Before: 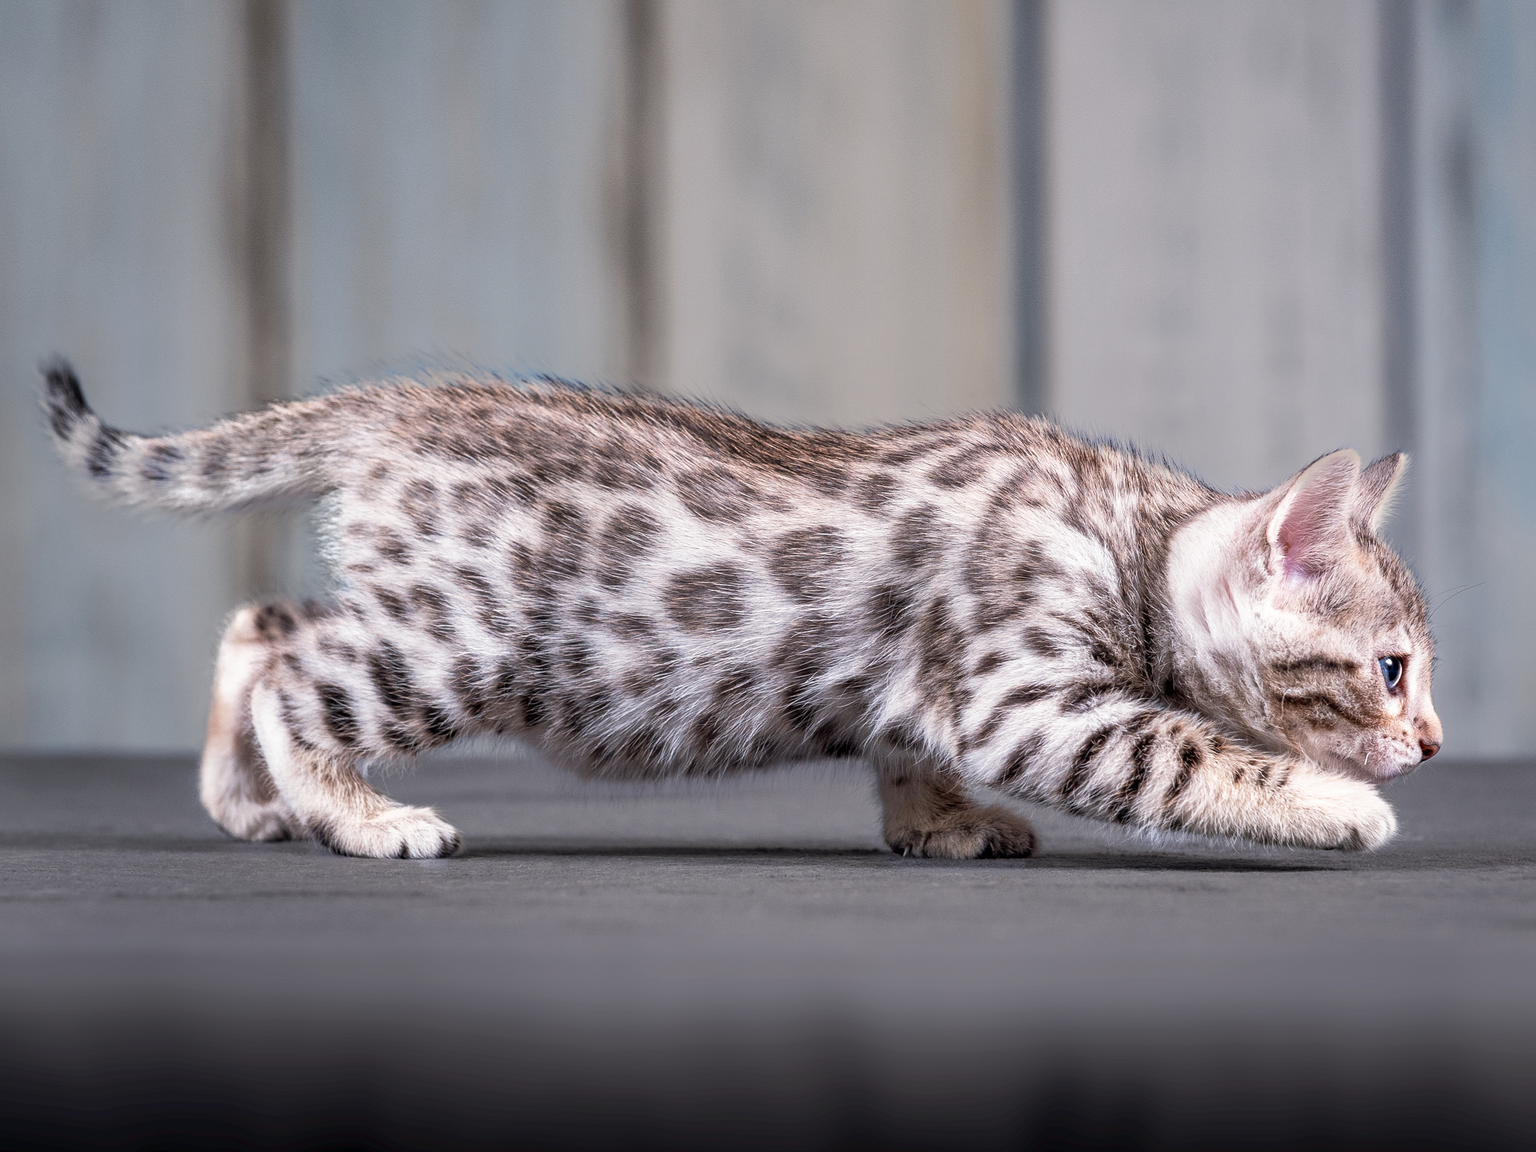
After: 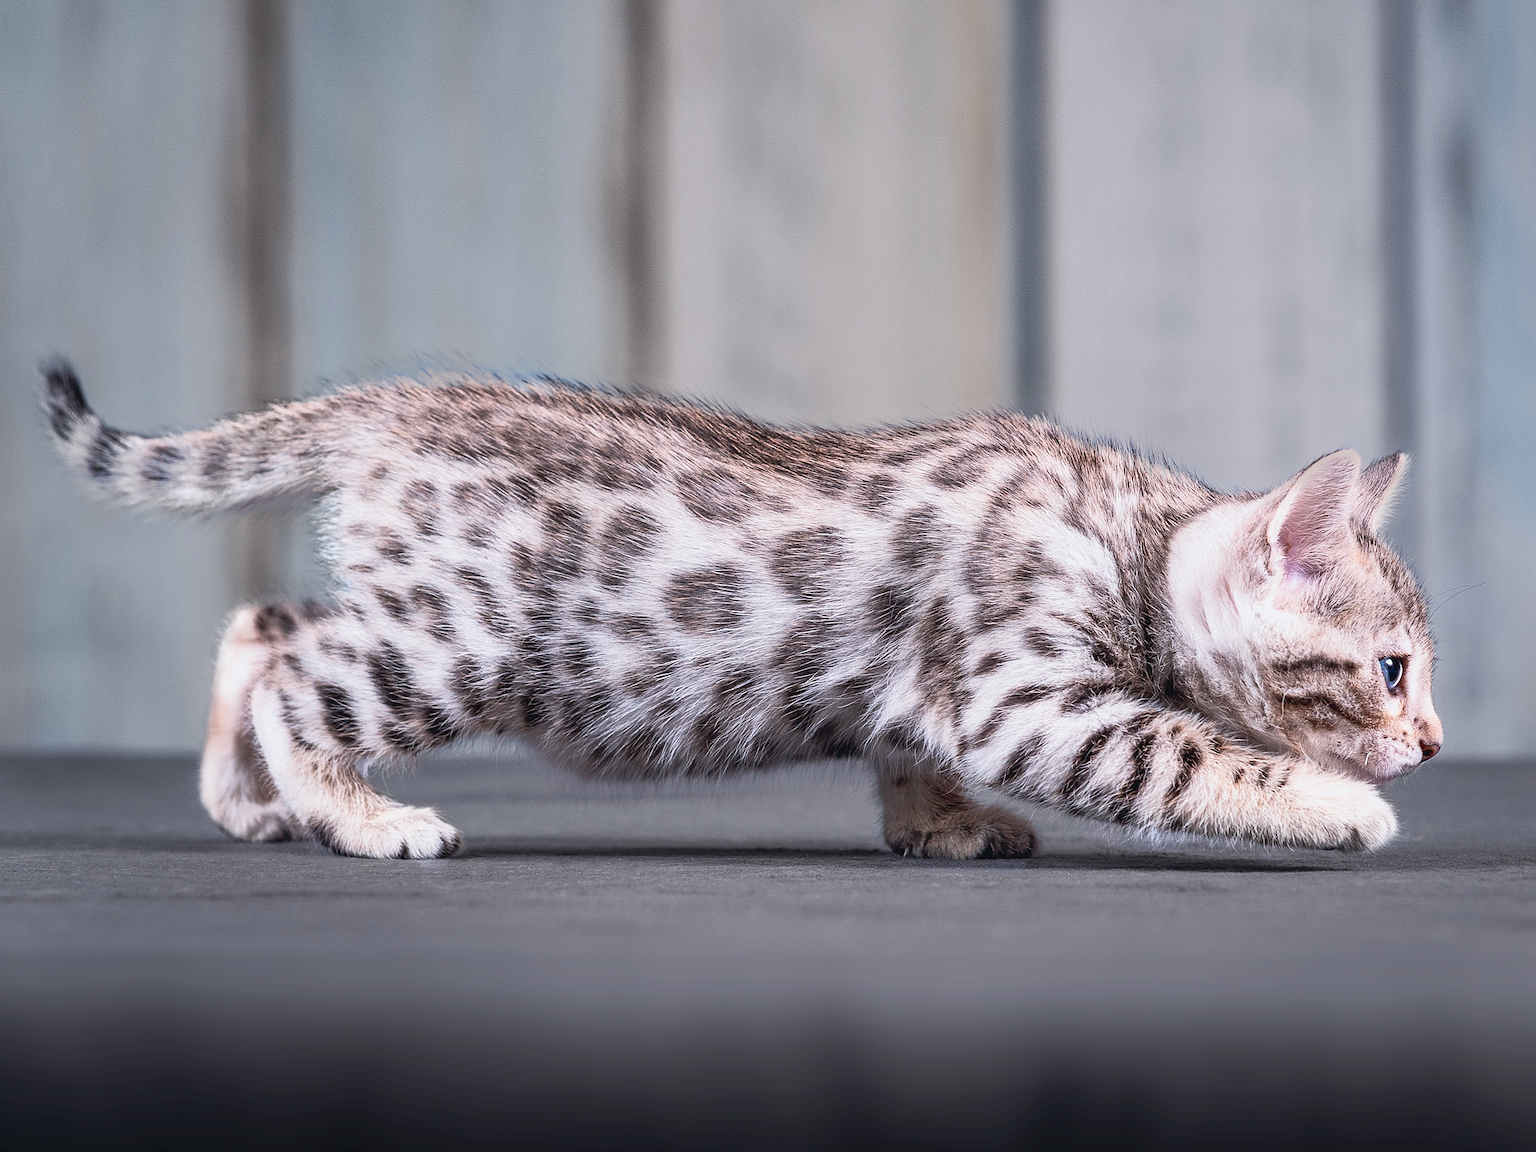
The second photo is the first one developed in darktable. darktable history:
tone curve: curves: ch0 [(0, 0.045) (0.155, 0.169) (0.46, 0.466) (0.751, 0.788) (1, 0.961)]; ch1 [(0, 0) (0.43, 0.408) (0.472, 0.469) (0.505, 0.503) (0.553, 0.555) (0.592, 0.581) (1, 1)]; ch2 [(0, 0) (0.505, 0.495) (0.579, 0.569) (1, 1)], color space Lab, independent channels, preserve colors none
sharpen: on, module defaults
